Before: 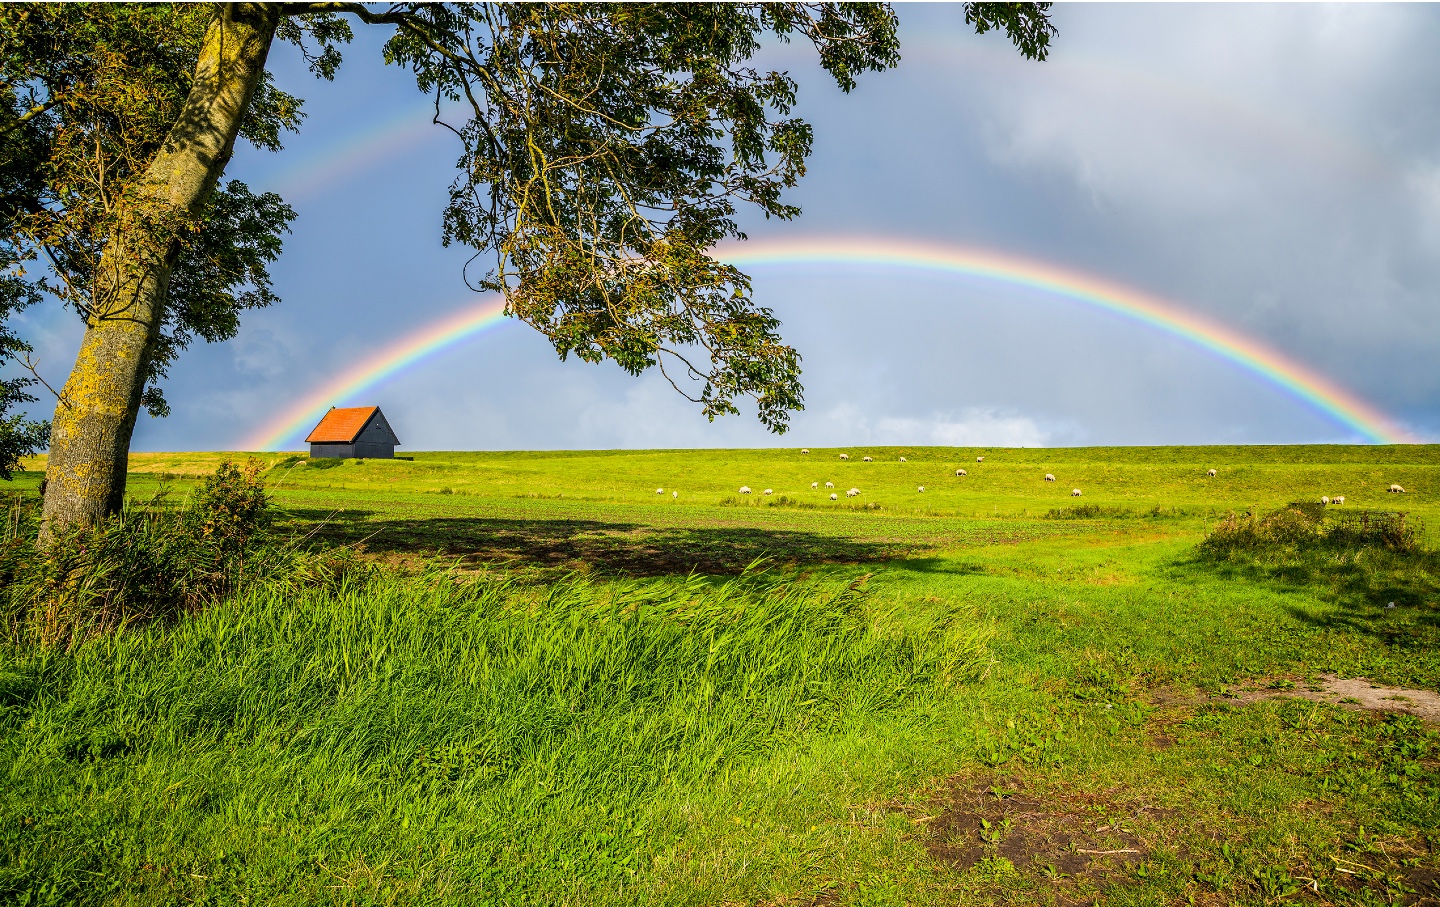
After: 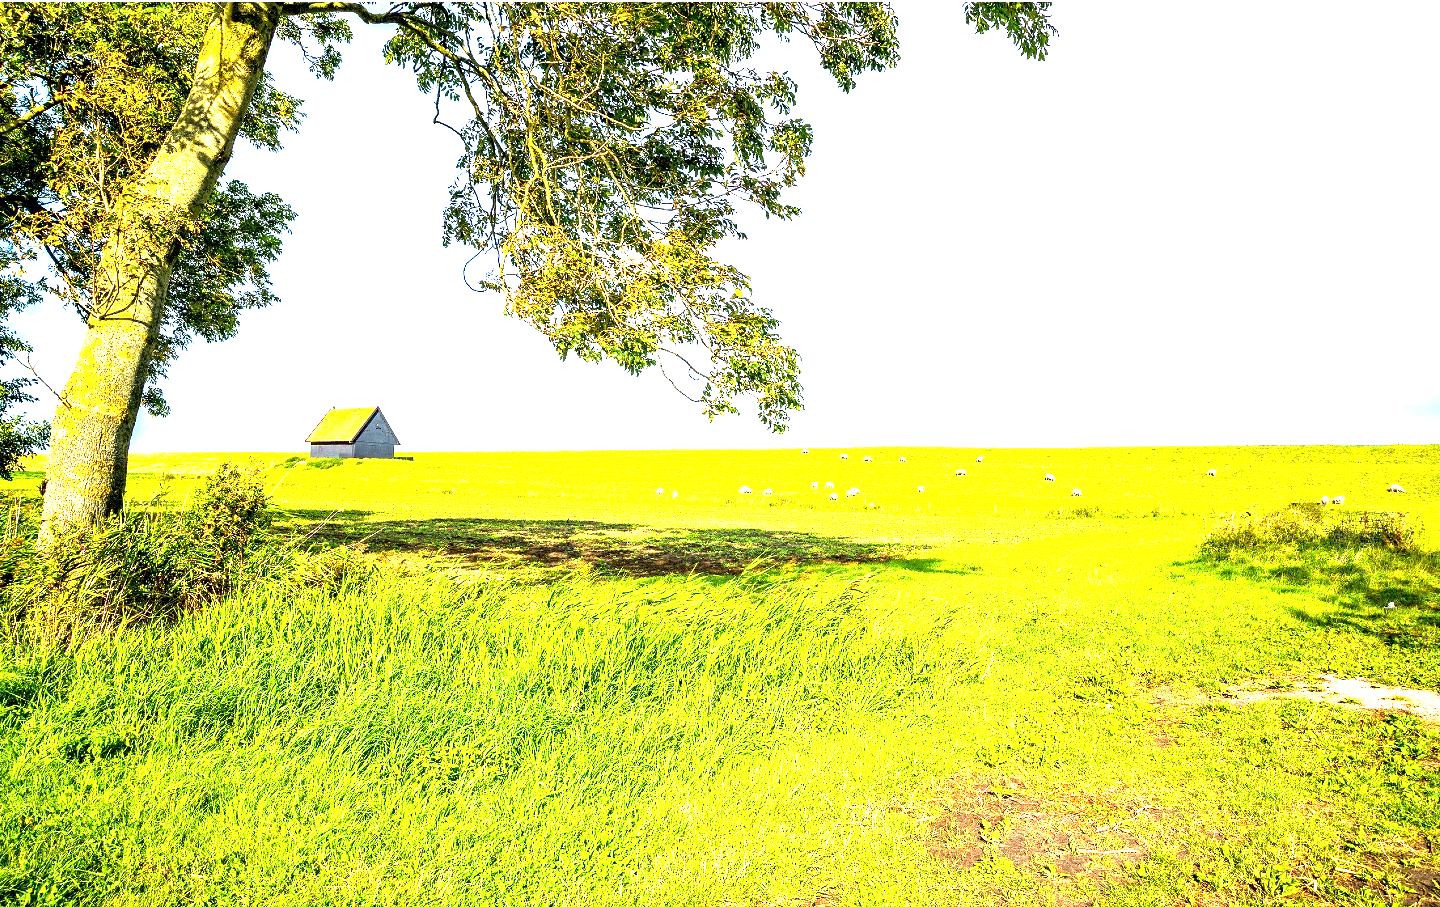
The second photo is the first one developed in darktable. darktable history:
exposure: black level correction 0.001, exposure 2.692 EV, compensate highlight preservation false
